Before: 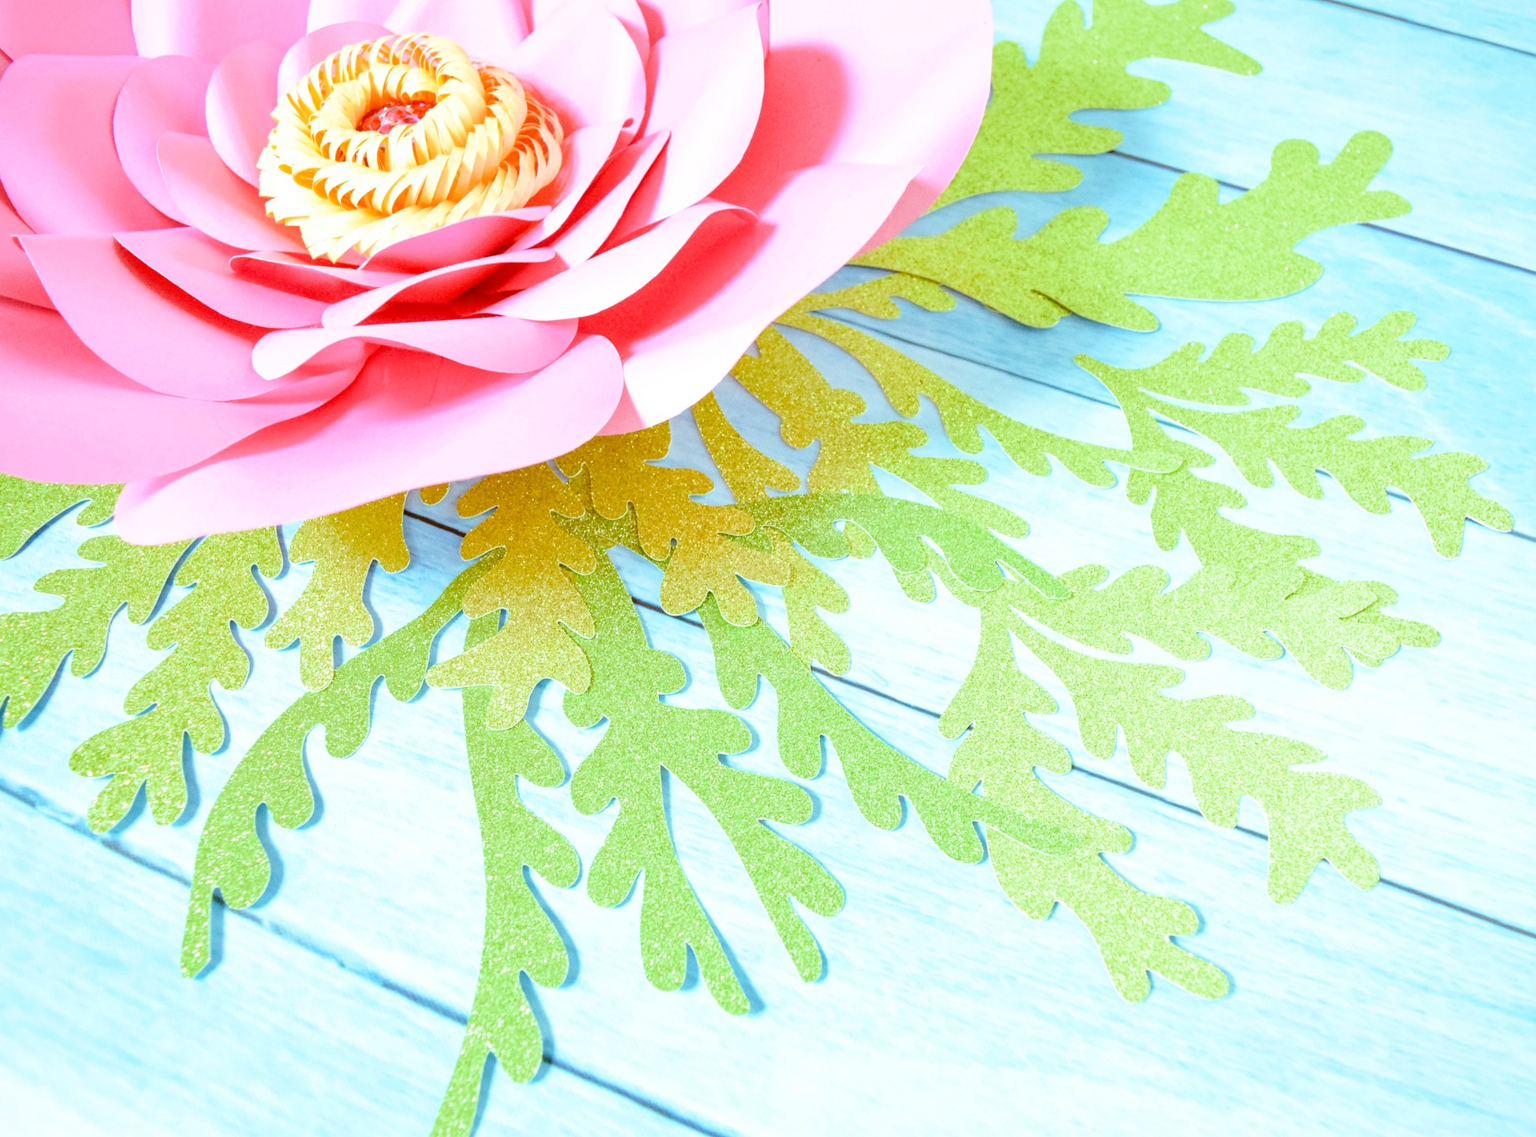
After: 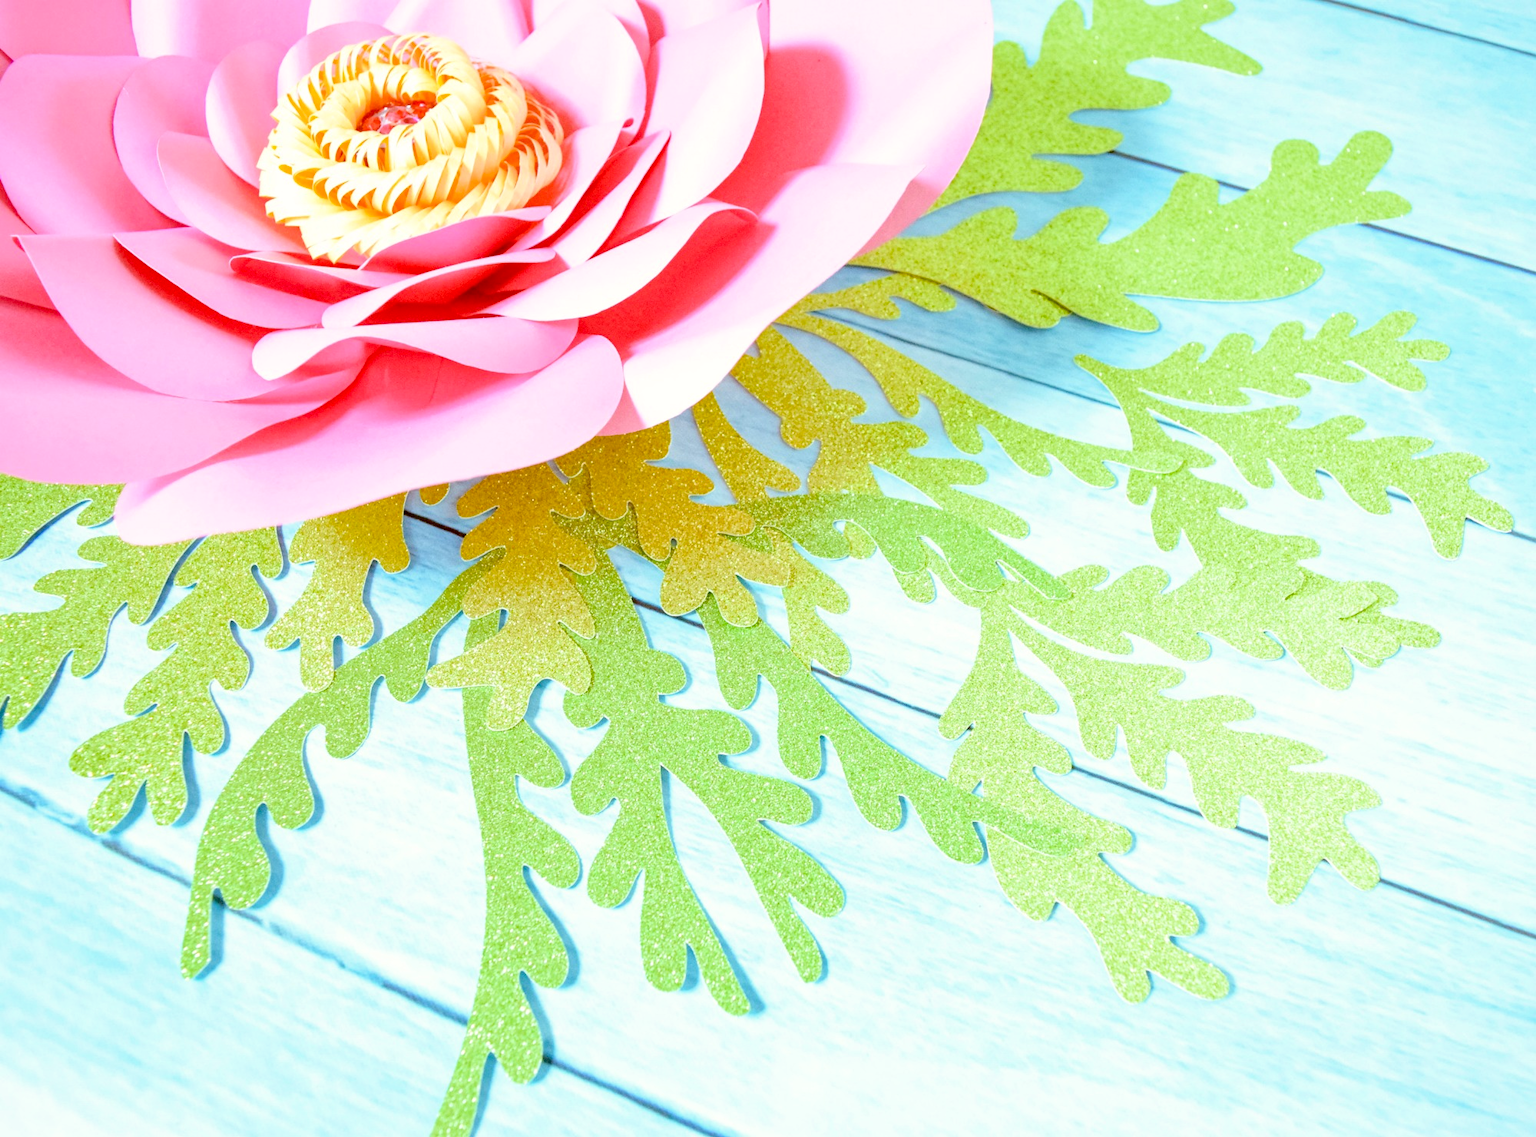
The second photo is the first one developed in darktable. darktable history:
white balance: red 1.009, blue 0.985
haze removal: compatibility mode true, adaptive false
